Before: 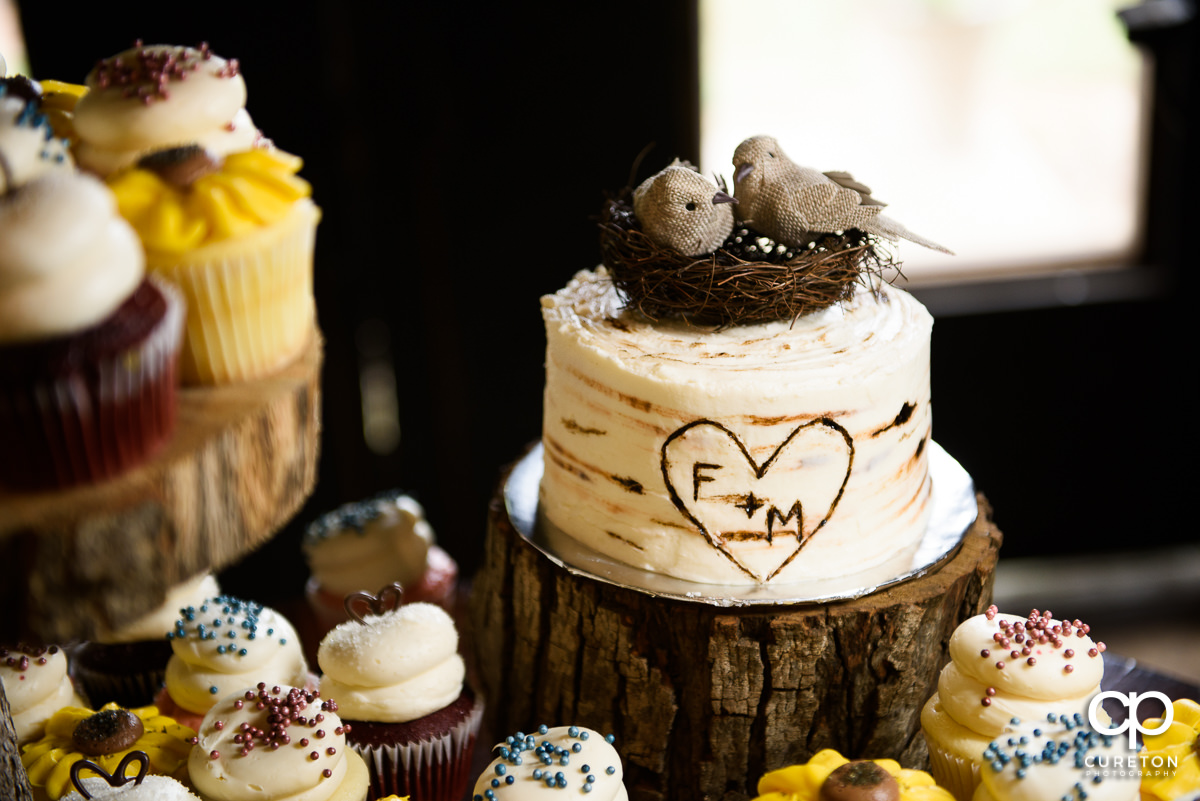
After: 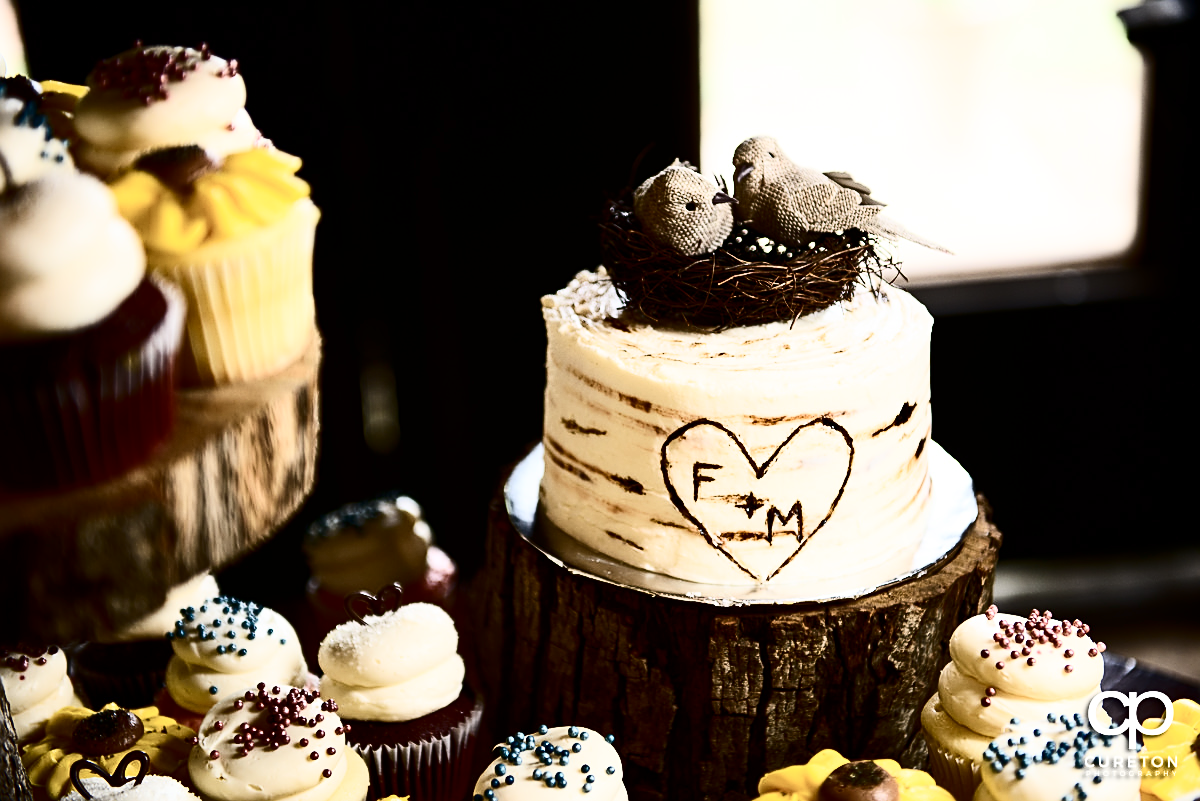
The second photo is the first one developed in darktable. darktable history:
contrast brightness saturation: contrast 0.507, saturation -0.098
sharpen: on, module defaults
